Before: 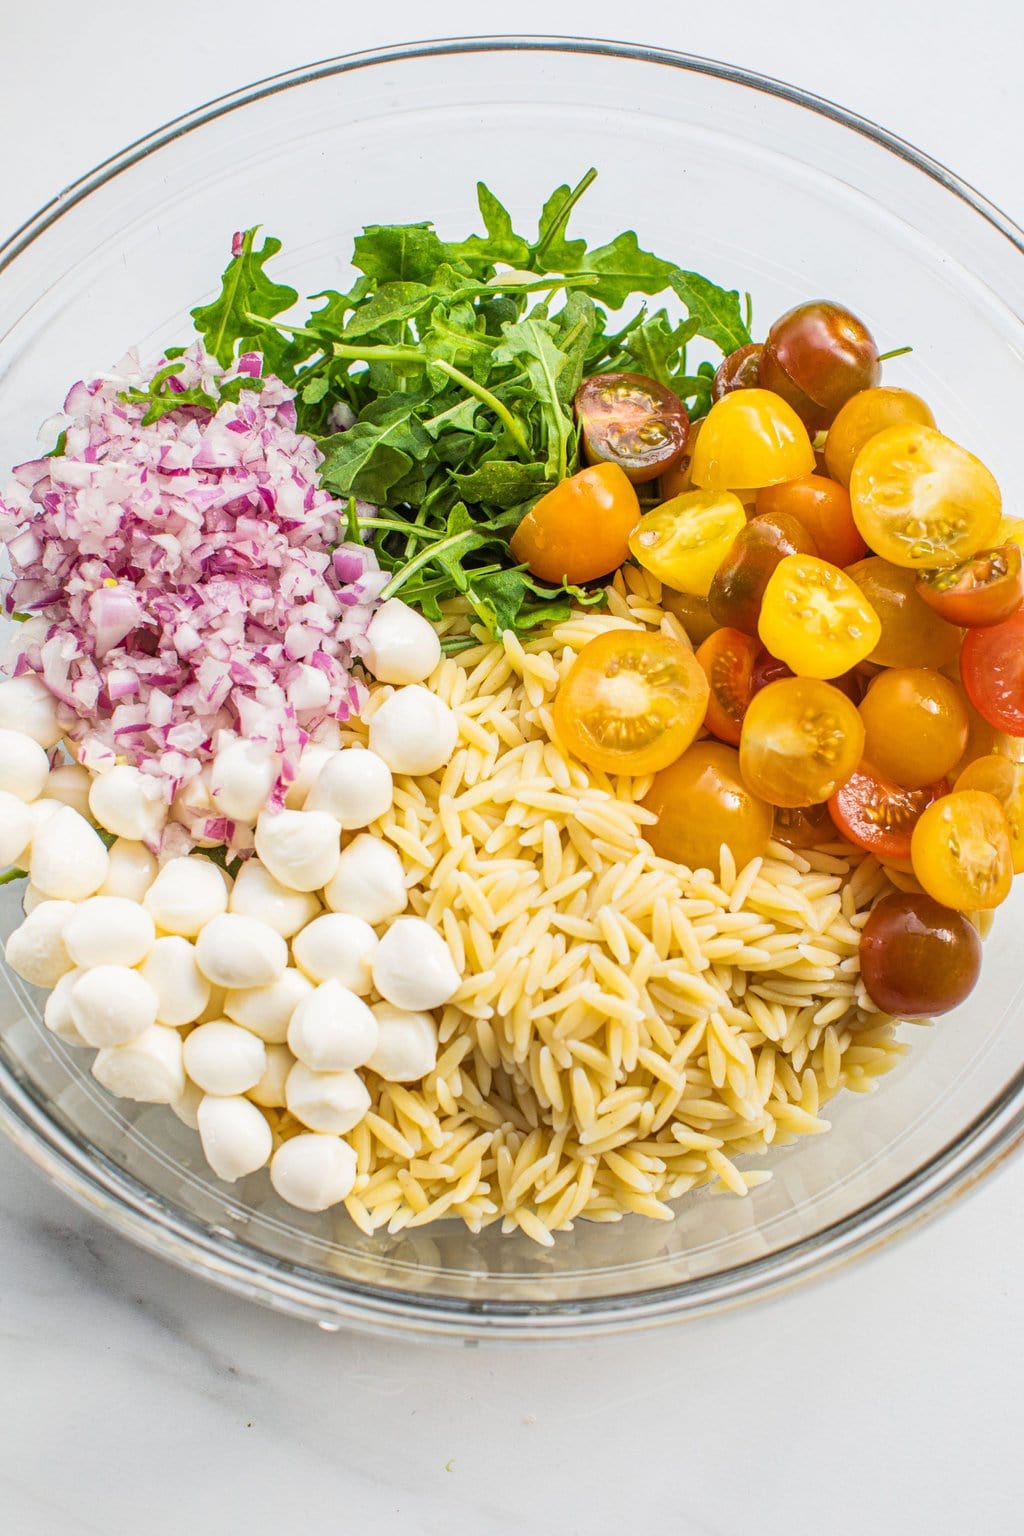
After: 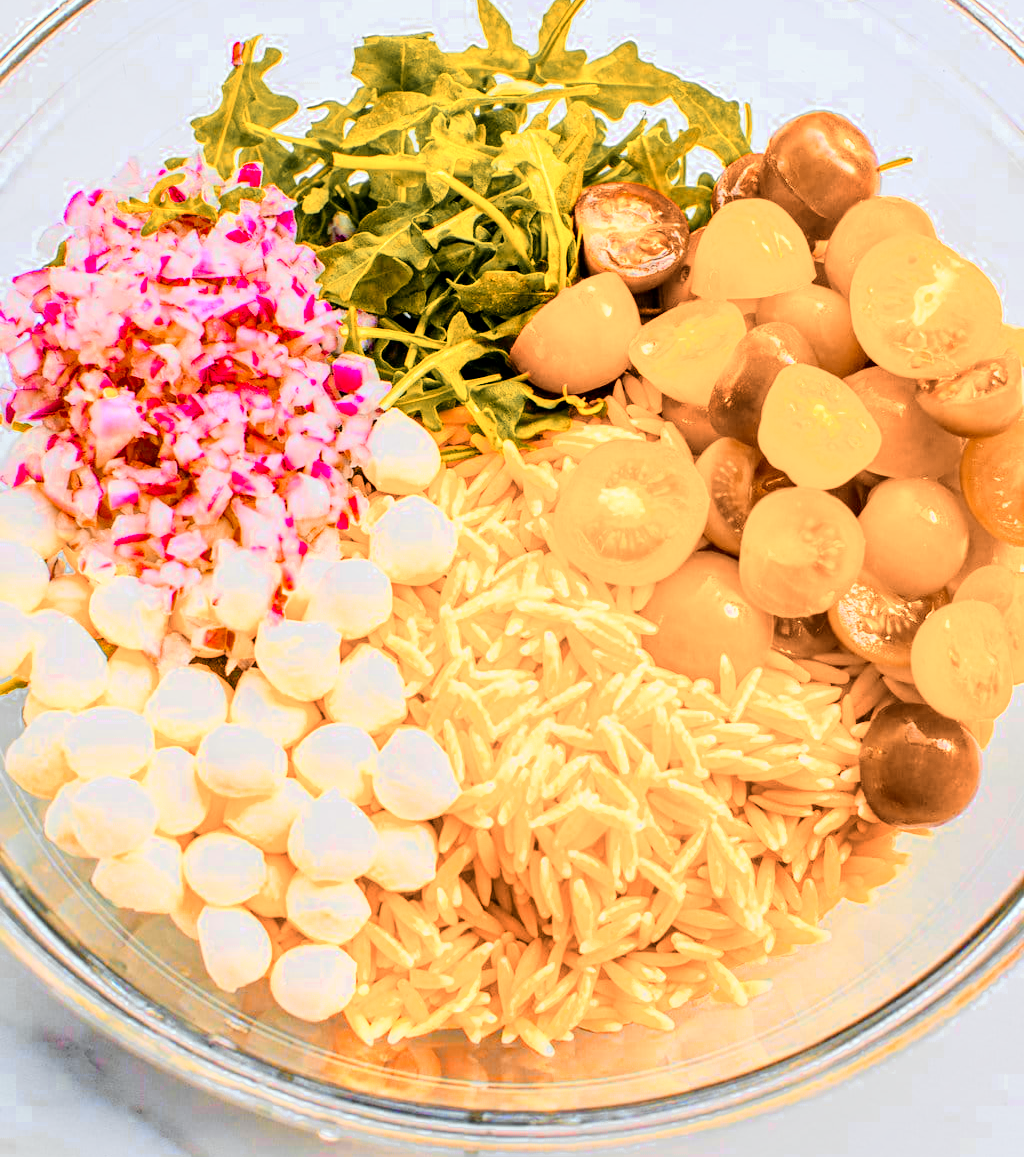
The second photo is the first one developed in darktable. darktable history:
local contrast: mode bilateral grid, contrast 20, coarseness 49, detail 119%, midtone range 0.2
color zones: curves: ch0 [(0.009, 0.528) (0.136, 0.6) (0.255, 0.586) (0.39, 0.528) (0.522, 0.584) (0.686, 0.736) (0.849, 0.561)]; ch1 [(0.045, 0.781) (0.14, 0.416) (0.257, 0.695) (0.442, 0.032) (0.738, 0.338) (0.818, 0.632) (0.891, 0.741) (1, 0.704)]; ch2 [(0, 0.667) (0.141, 0.52) (0.26, 0.37) (0.474, 0.432) (0.743, 0.286)]
crop and rotate: top 12.433%, bottom 12.201%
tone curve: curves: ch0 [(0, 0) (0.091, 0.077) (0.389, 0.458) (0.745, 0.82) (0.844, 0.908) (0.909, 0.942) (1, 0.973)]; ch1 [(0, 0) (0.437, 0.404) (0.5, 0.5) (0.529, 0.556) (0.58, 0.603) (0.616, 0.649) (1, 1)]; ch2 [(0, 0) (0.442, 0.415) (0.5, 0.5) (0.535, 0.557) (0.585, 0.62) (1, 1)], color space Lab, independent channels, preserve colors none
filmic rgb: black relative exposure -7.65 EV, white relative exposure 4.56 EV, hardness 3.61, contrast 1.055
color balance rgb: power › chroma 0.991%, power › hue 257.48°, linear chroma grading › shadows -9.748%, linear chroma grading › global chroma 20.534%, perceptual saturation grading › global saturation 29.766%, global vibrance 50.084%
